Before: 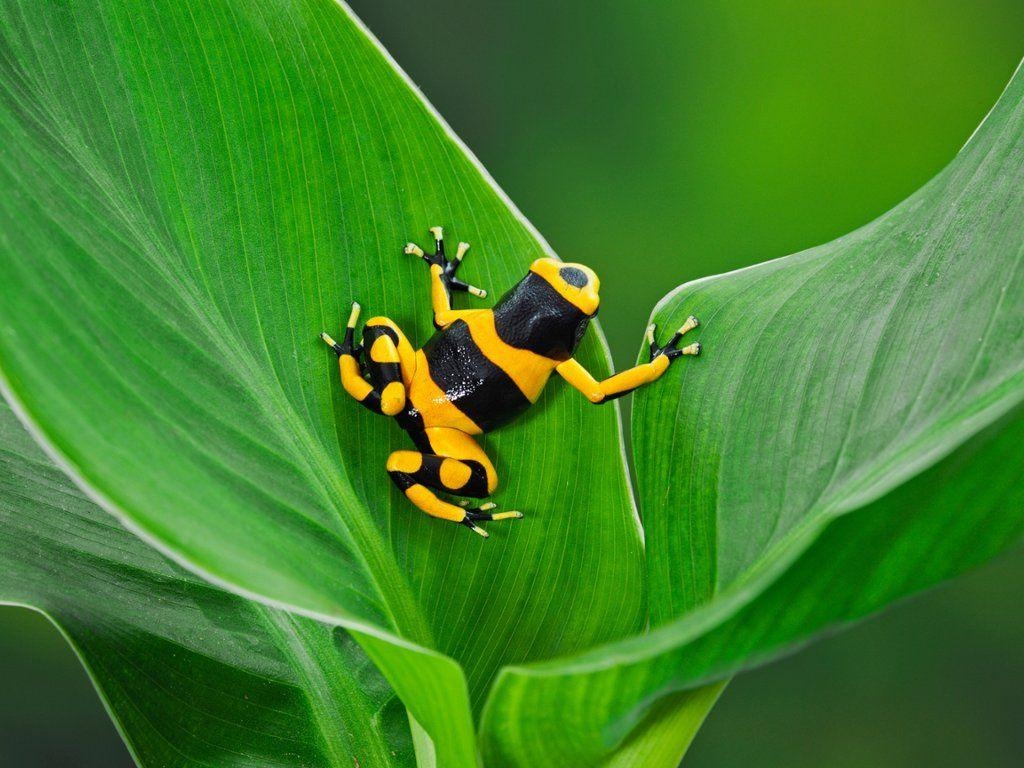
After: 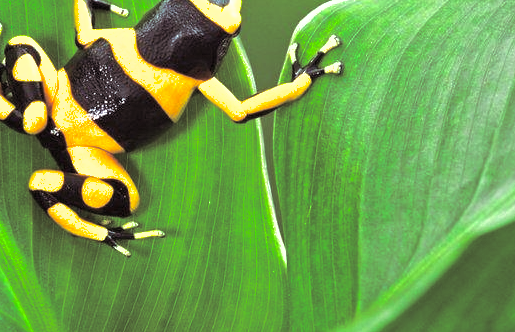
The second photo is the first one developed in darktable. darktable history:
shadows and highlights: shadows 30
split-toning: shadows › saturation 0.2
exposure: black level correction 0, exposure 0.9 EV, compensate highlight preservation false
crop: left 35.03%, top 36.625%, right 14.663%, bottom 20.057%
